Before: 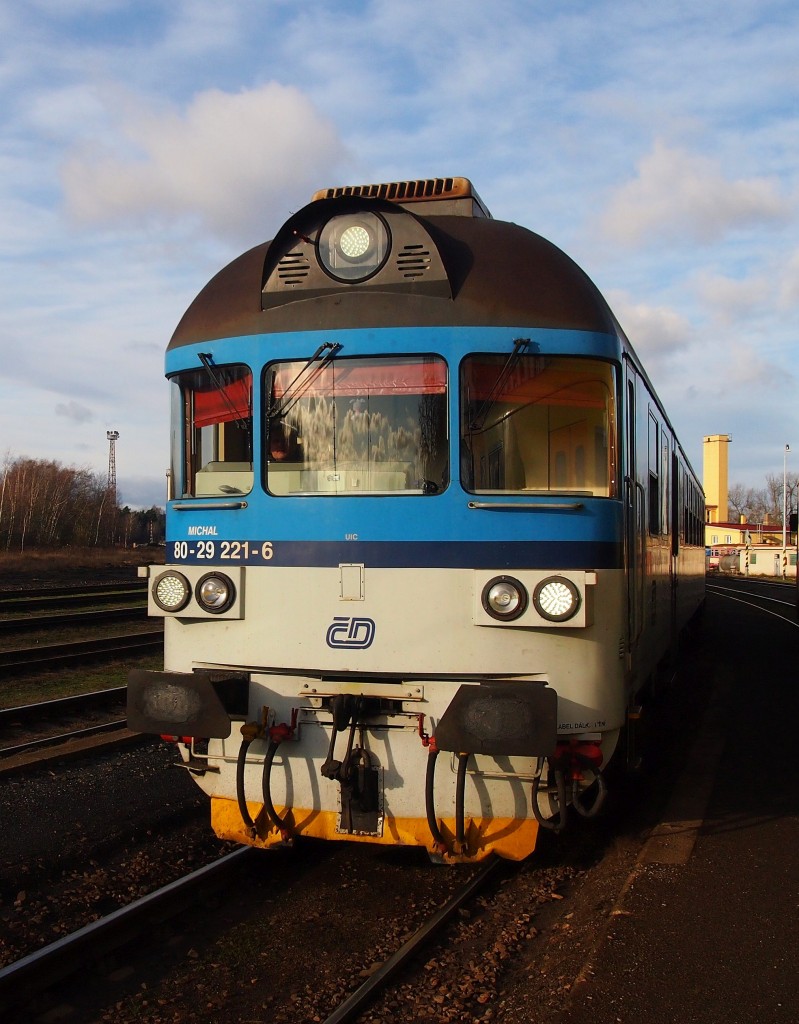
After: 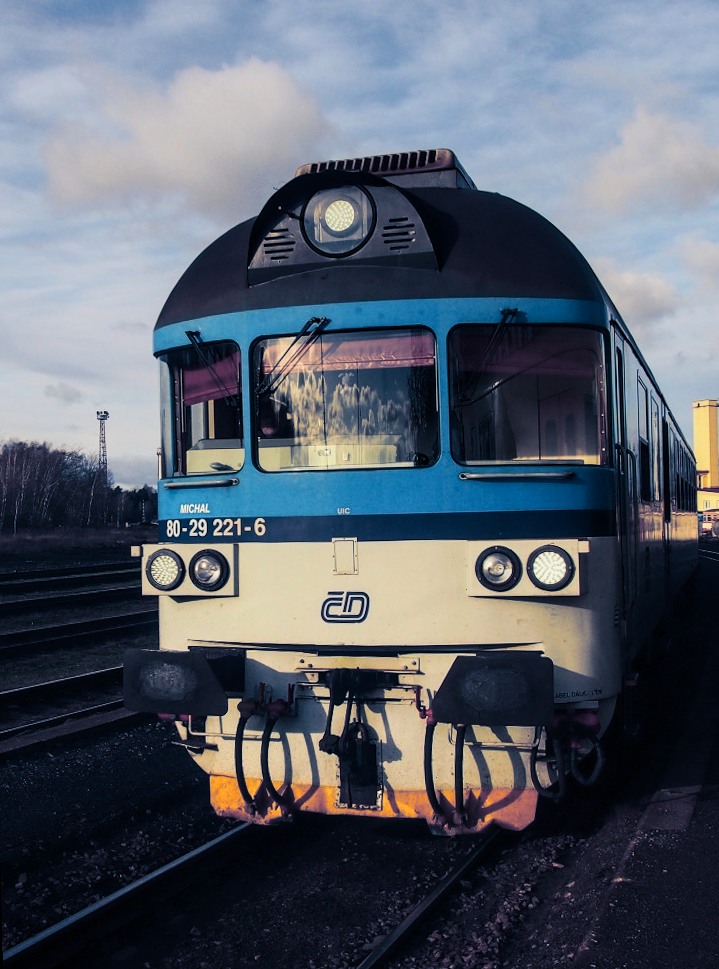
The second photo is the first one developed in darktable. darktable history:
graduated density: on, module defaults
crop and rotate: left 1.088%, right 8.807%
split-toning: shadows › hue 226.8°, shadows › saturation 0.84
local contrast: on, module defaults
contrast brightness saturation: contrast 0.24, brightness 0.09
rotate and perspective: rotation -1.42°, crop left 0.016, crop right 0.984, crop top 0.035, crop bottom 0.965
white balance: emerald 1
